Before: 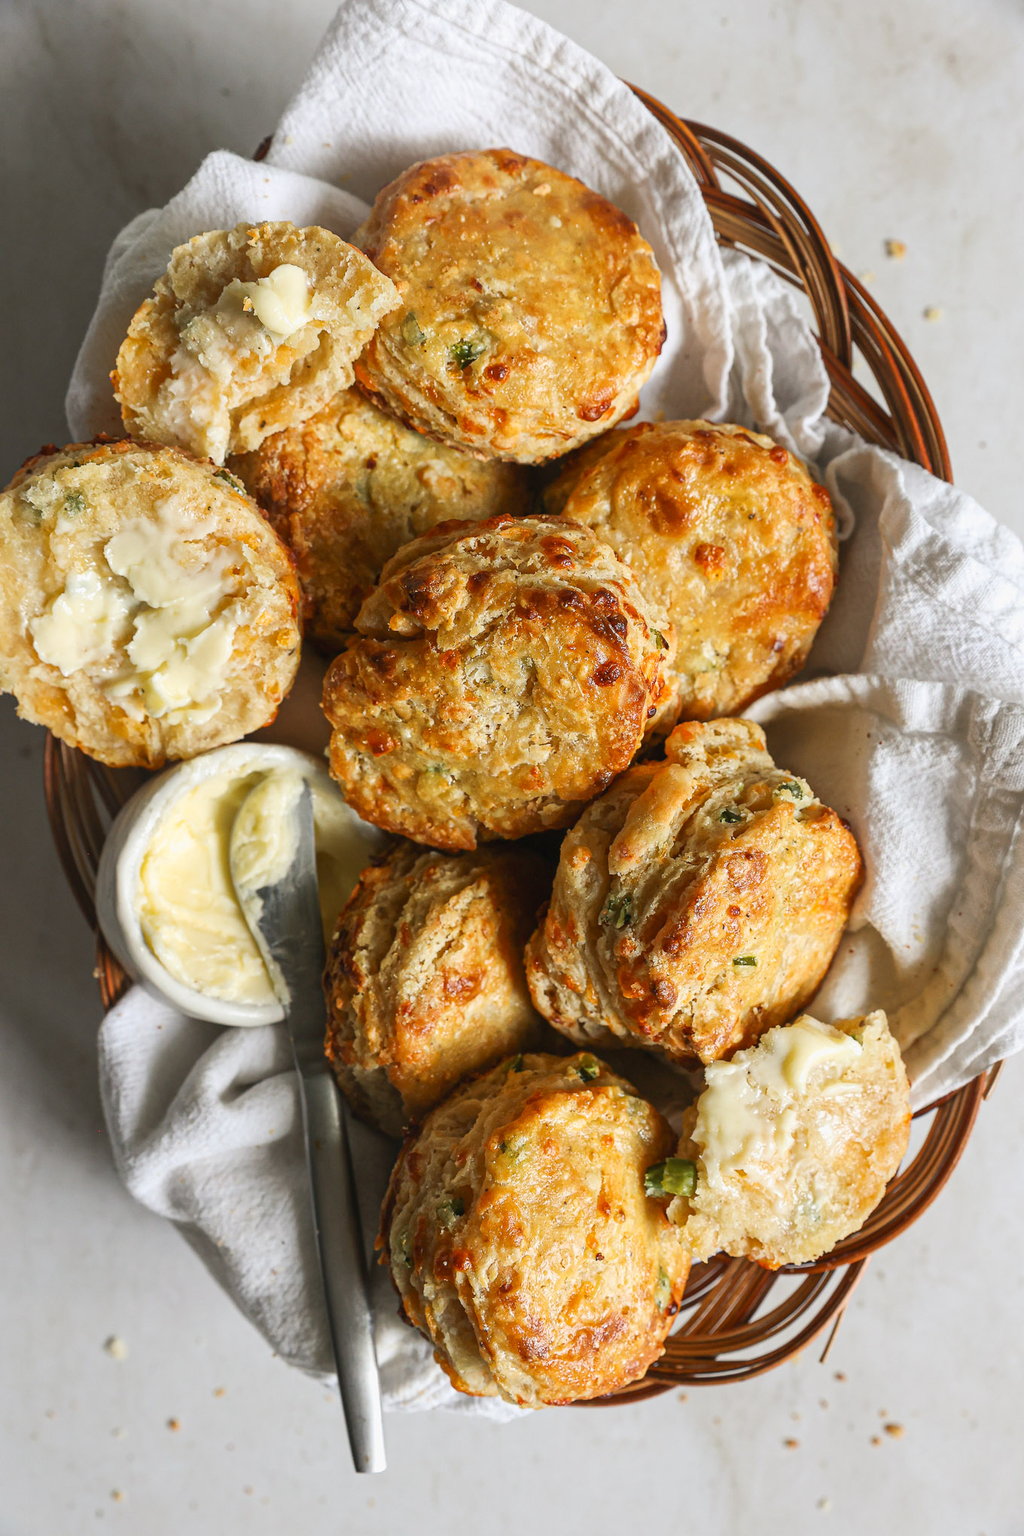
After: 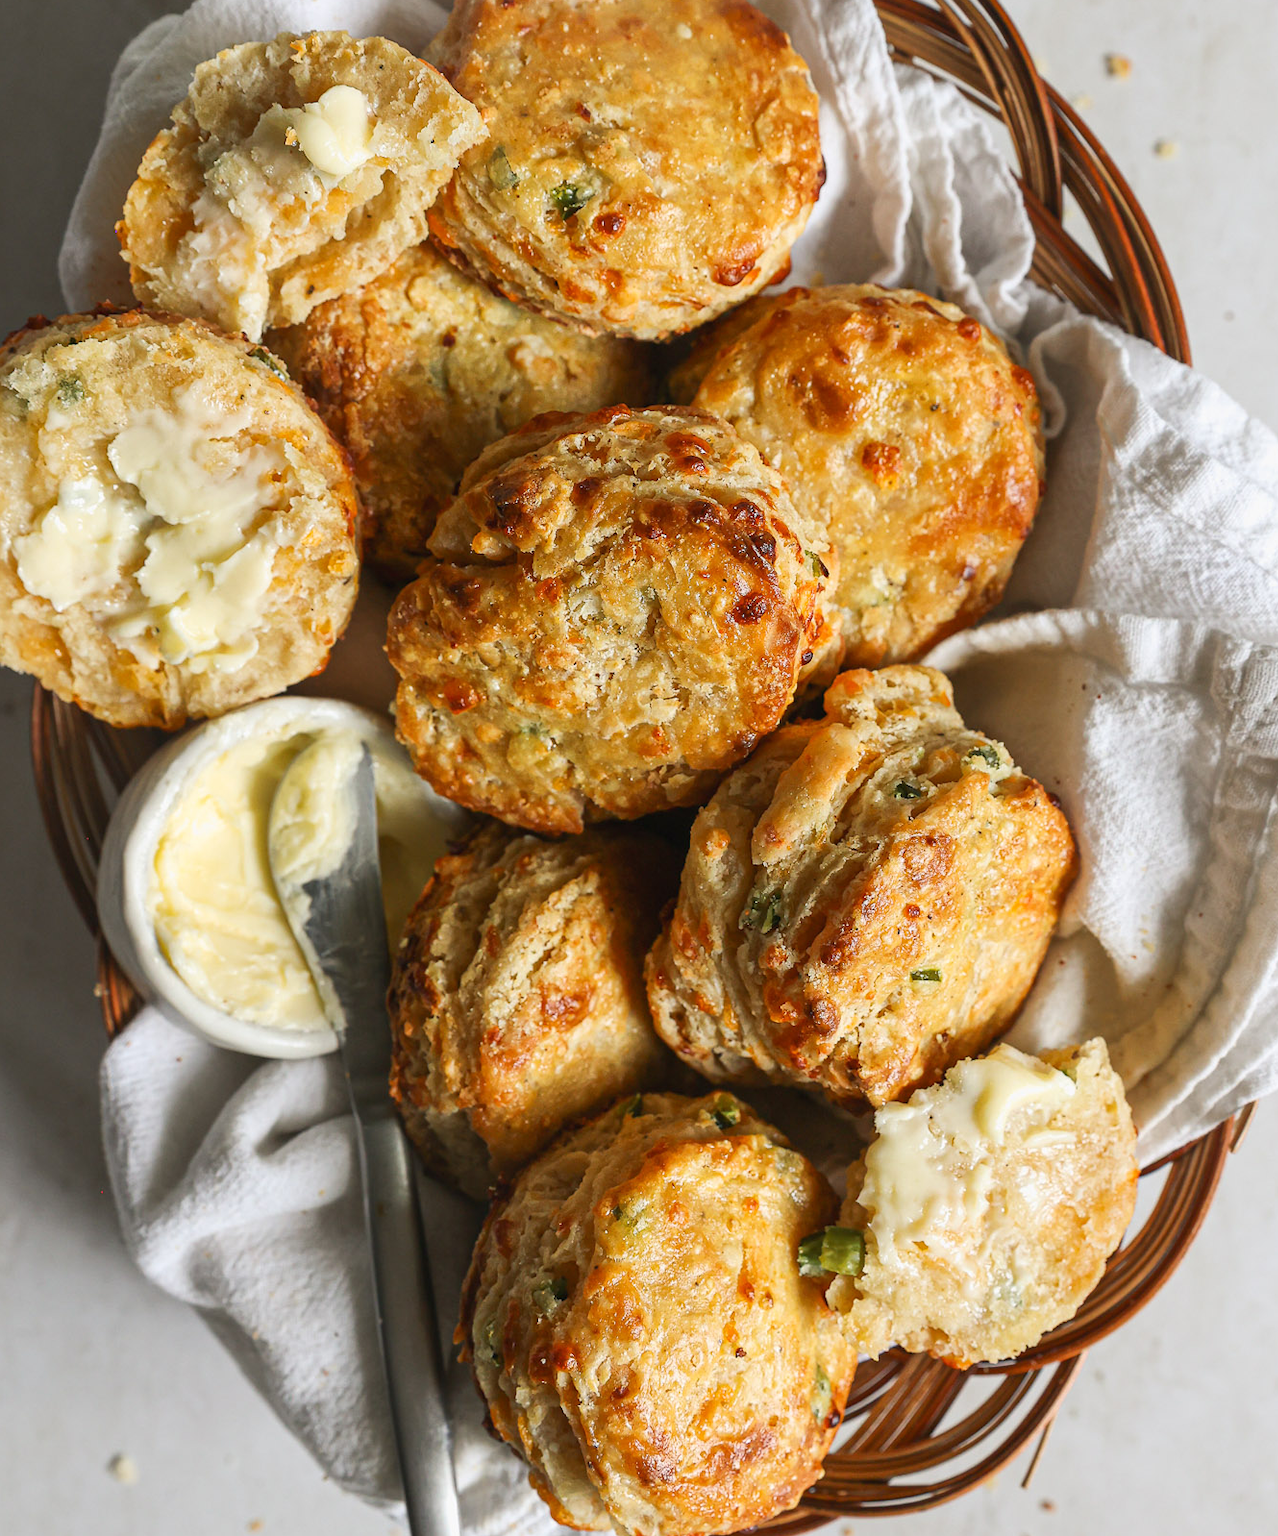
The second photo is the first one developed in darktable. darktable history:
crop and rotate: left 1.924%, top 12.863%, right 0.251%, bottom 8.803%
